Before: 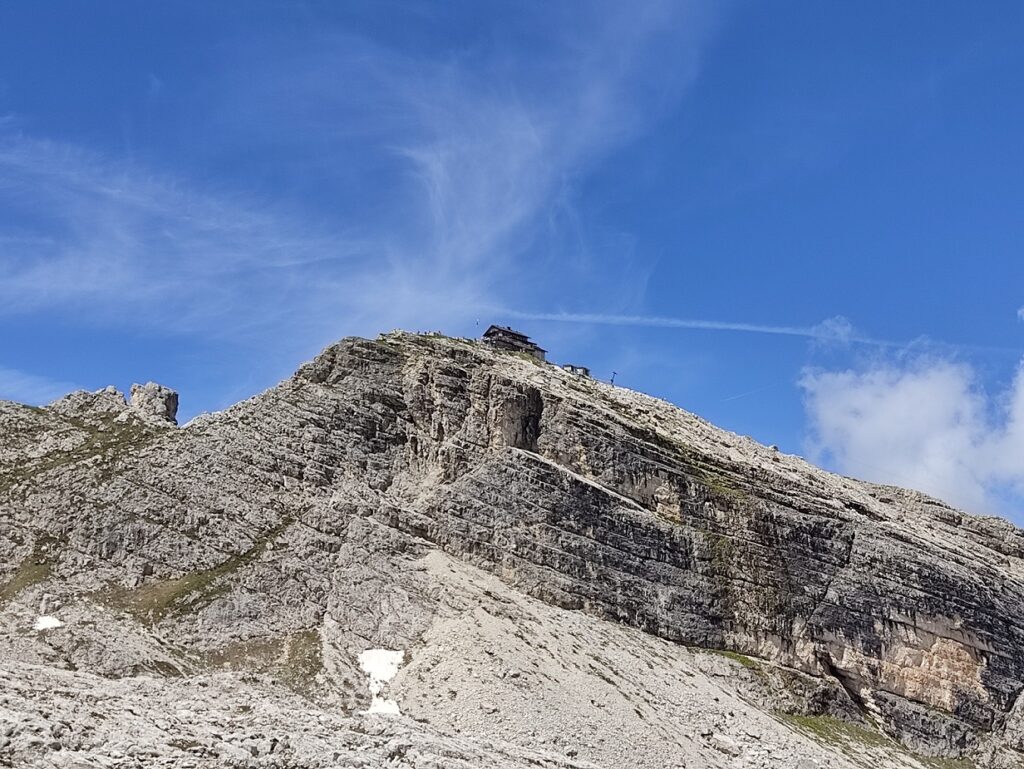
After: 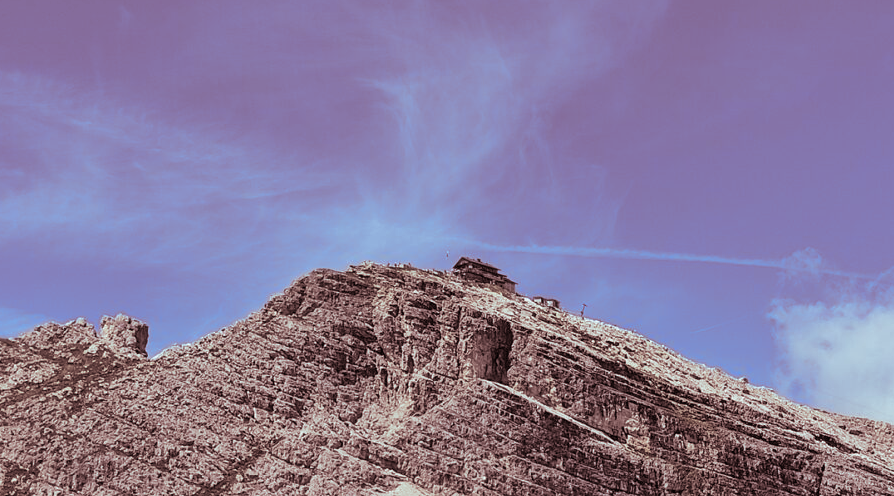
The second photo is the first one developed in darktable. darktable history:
split-toning: shadows › saturation 0.3, highlights › hue 180°, highlights › saturation 0.3, compress 0%
shadows and highlights: shadows 25, highlights -25
crop: left 3.015%, top 8.969%, right 9.647%, bottom 26.457%
